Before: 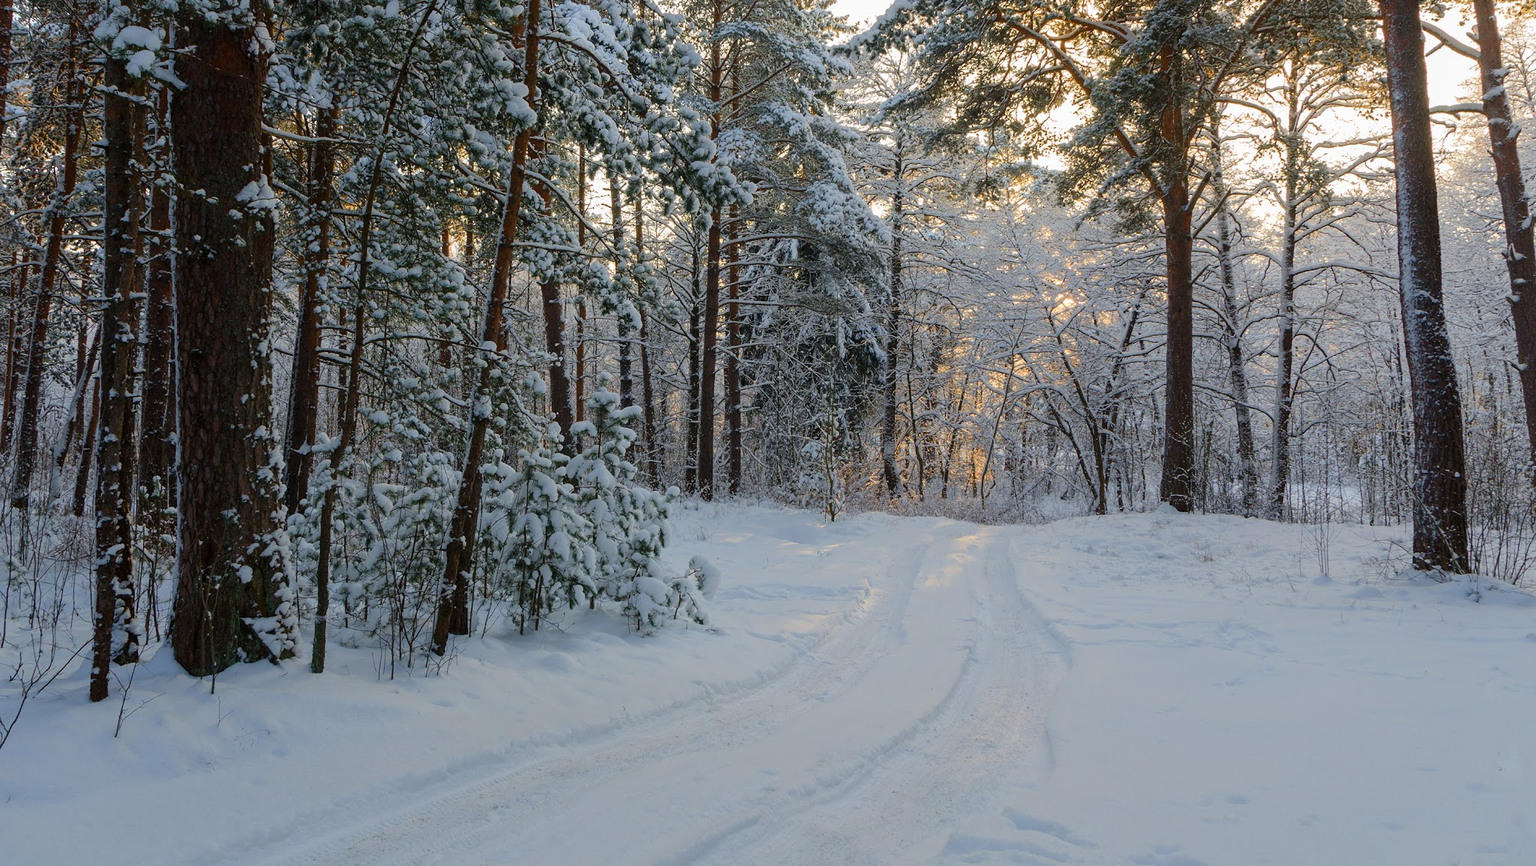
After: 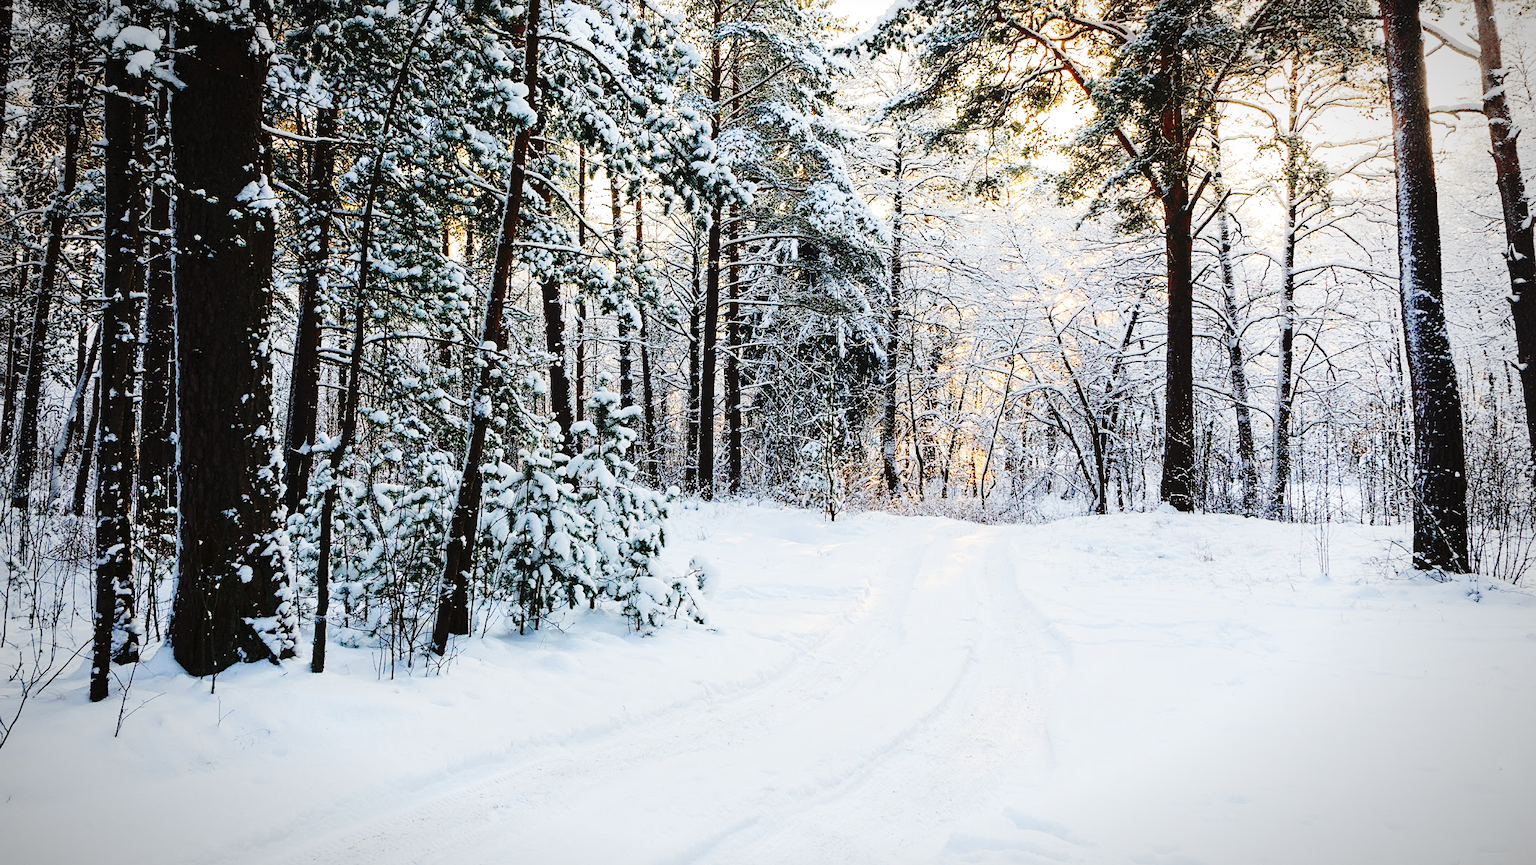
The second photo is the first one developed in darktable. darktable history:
vignetting: fall-off start 79.43%, saturation -0.649, width/height ratio 1.327, unbound false
sharpen: amount 0.2
tone curve: curves: ch0 [(0, 0) (0.003, 0.024) (0.011, 0.032) (0.025, 0.041) (0.044, 0.054) (0.069, 0.069) (0.1, 0.09) (0.136, 0.116) (0.177, 0.162) (0.224, 0.213) (0.277, 0.278) (0.335, 0.359) (0.399, 0.447) (0.468, 0.543) (0.543, 0.621) (0.623, 0.717) (0.709, 0.807) (0.801, 0.876) (0.898, 0.934) (1, 1)], preserve colors none
base curve: curves: ch0 [(0, 0) (0.04, 0.03) (0.133, 0.232) (0.448, 0.748) (0.843, 0.968) (1, 1)], preserve colors none
exposure: exposure 0.02 EV, compensate highlight preservation false
tone equalizer: -8 EV -0.417 EV, -7 EV -0.389 EV, -6 EV -0.333 EV, -5 EV -0.222 EV, -3 EV 0.222 EV, -2 EV 0.333 EV, -1 EV 0.389 EV, +0 EV 0.417 EV, edges refinement/feathering 500, mask exposure compensation -1.57 EV, preserve details no
